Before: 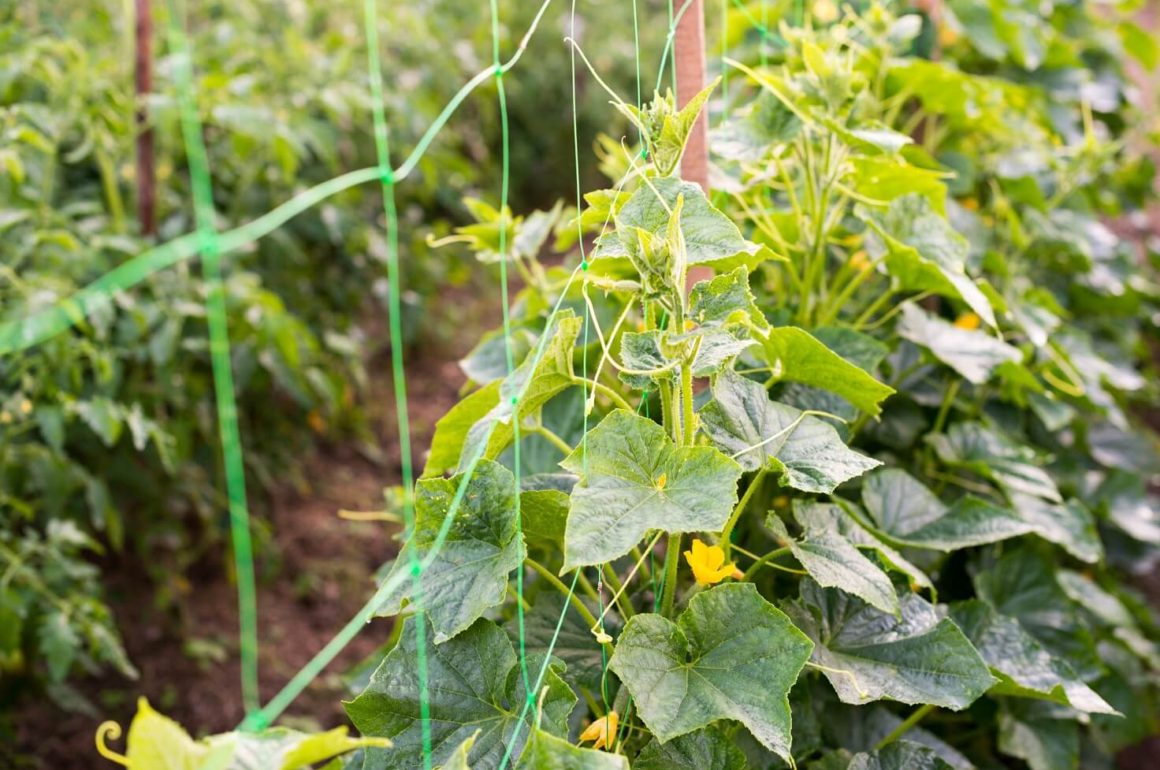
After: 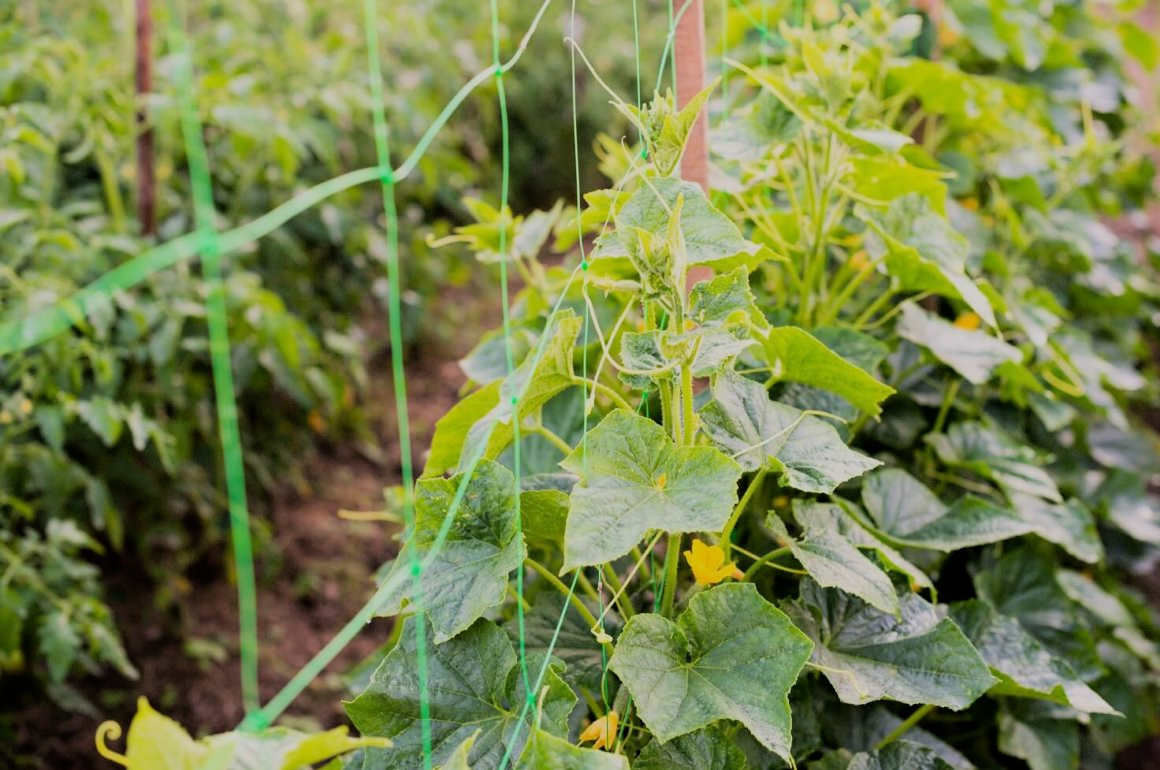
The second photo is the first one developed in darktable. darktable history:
color zones: curves: ch0 [(0, 0.5) (0.143, 0.5) (0.286, 0.5) (0.429, 0.5) (0.571, 0.5) (0.714, 0.476) (0.857, 0.5) (1, 0.5)]; ch2 [(0, 0.5) (0.143, 0.5) (0.286, 0.5) (0.429, 0.5) (0.571, 0.5) (0.714, 0.487) (0.857, 0.5) (1, 0.5)]
filmic rgb: black relative exposure -7.15 EV, white relative exposure 5.36 EV, hardness 3.02, color science v6 (2022)
